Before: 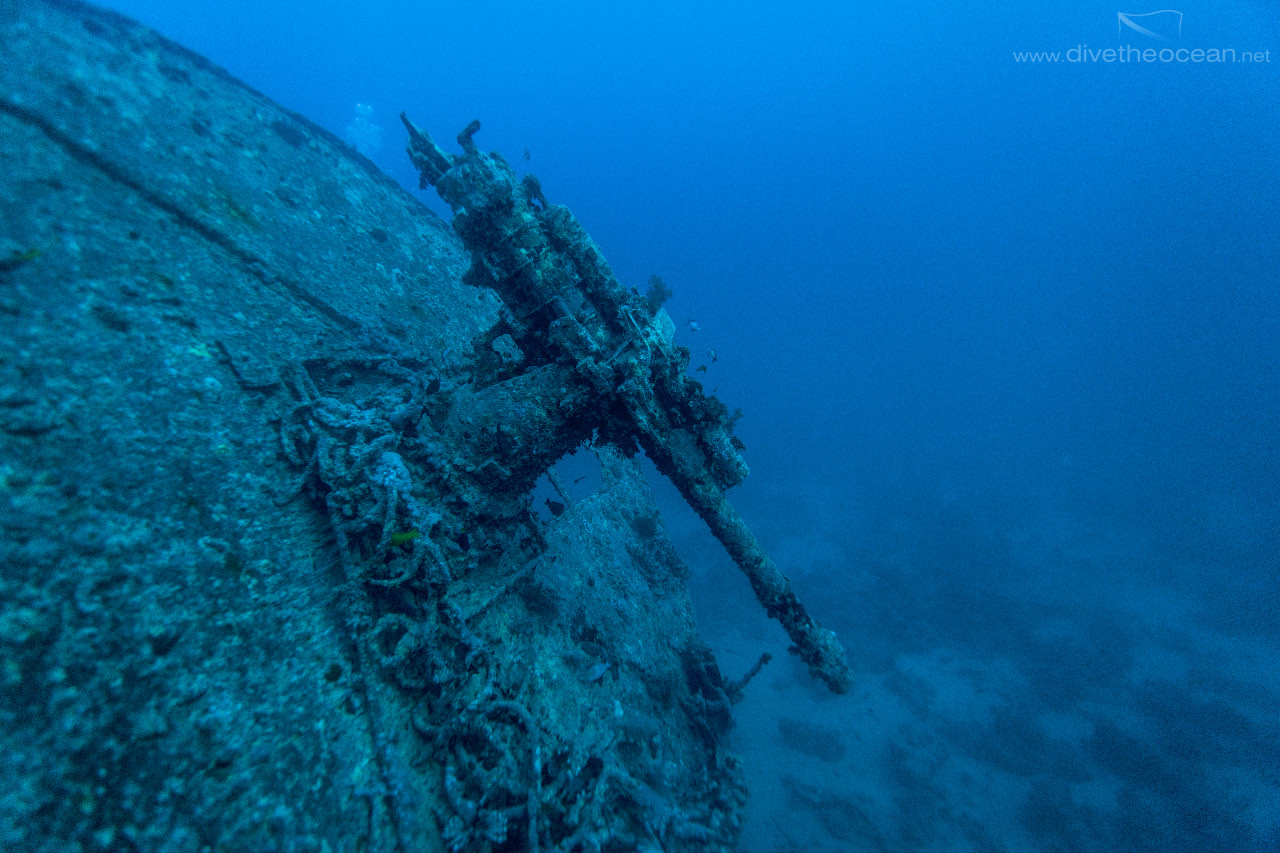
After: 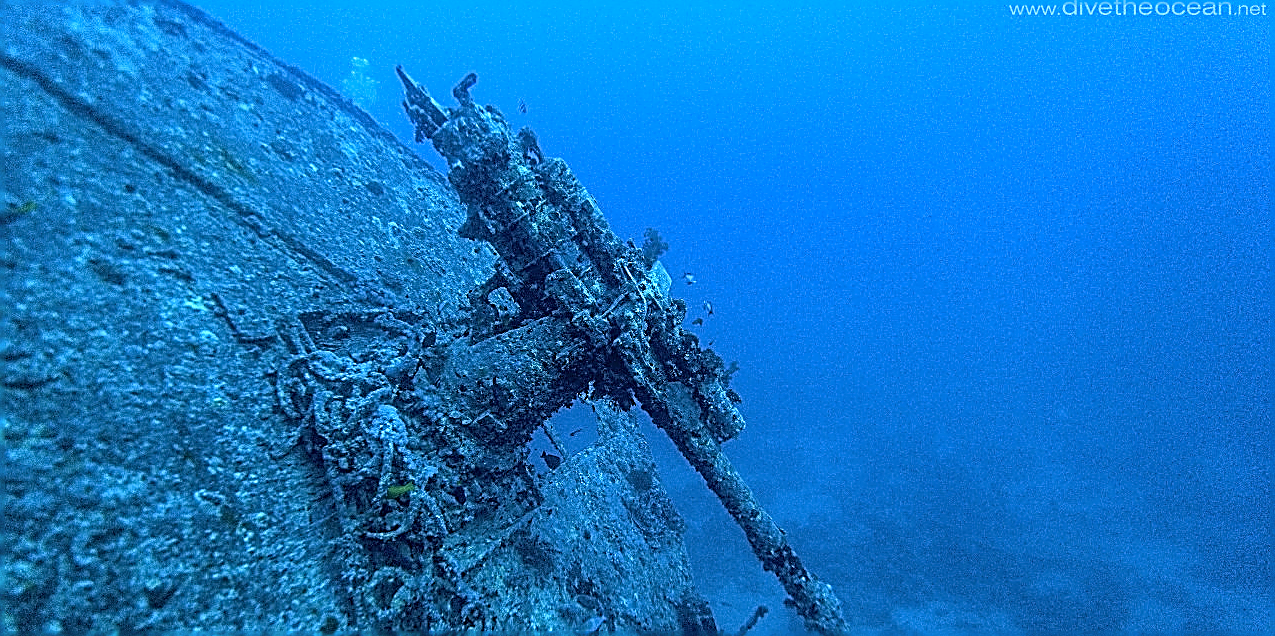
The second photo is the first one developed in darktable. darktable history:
color correction: highlights a* 15.89, highlights b* -20.72
shadows and highlights: shadows 25.62, highlights -23.57
crop: left 0.331%, top 5.524%, bottom 19.87%
exposure: black level correction 0, exposure 0.69 EV, compensate exposure bias true, compensate highlight preservation false
sharpen: amount 1.985
